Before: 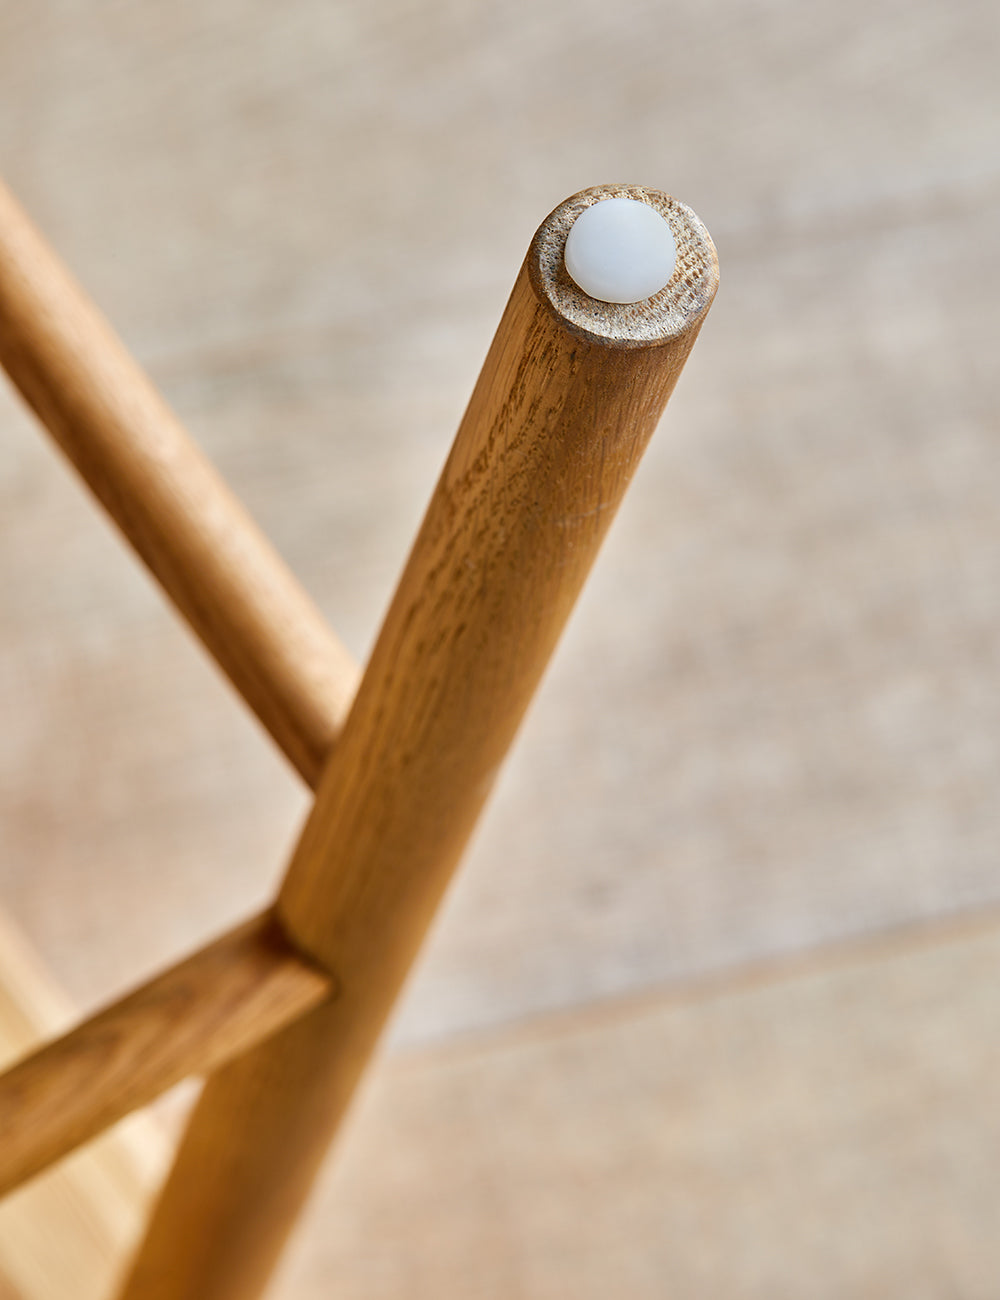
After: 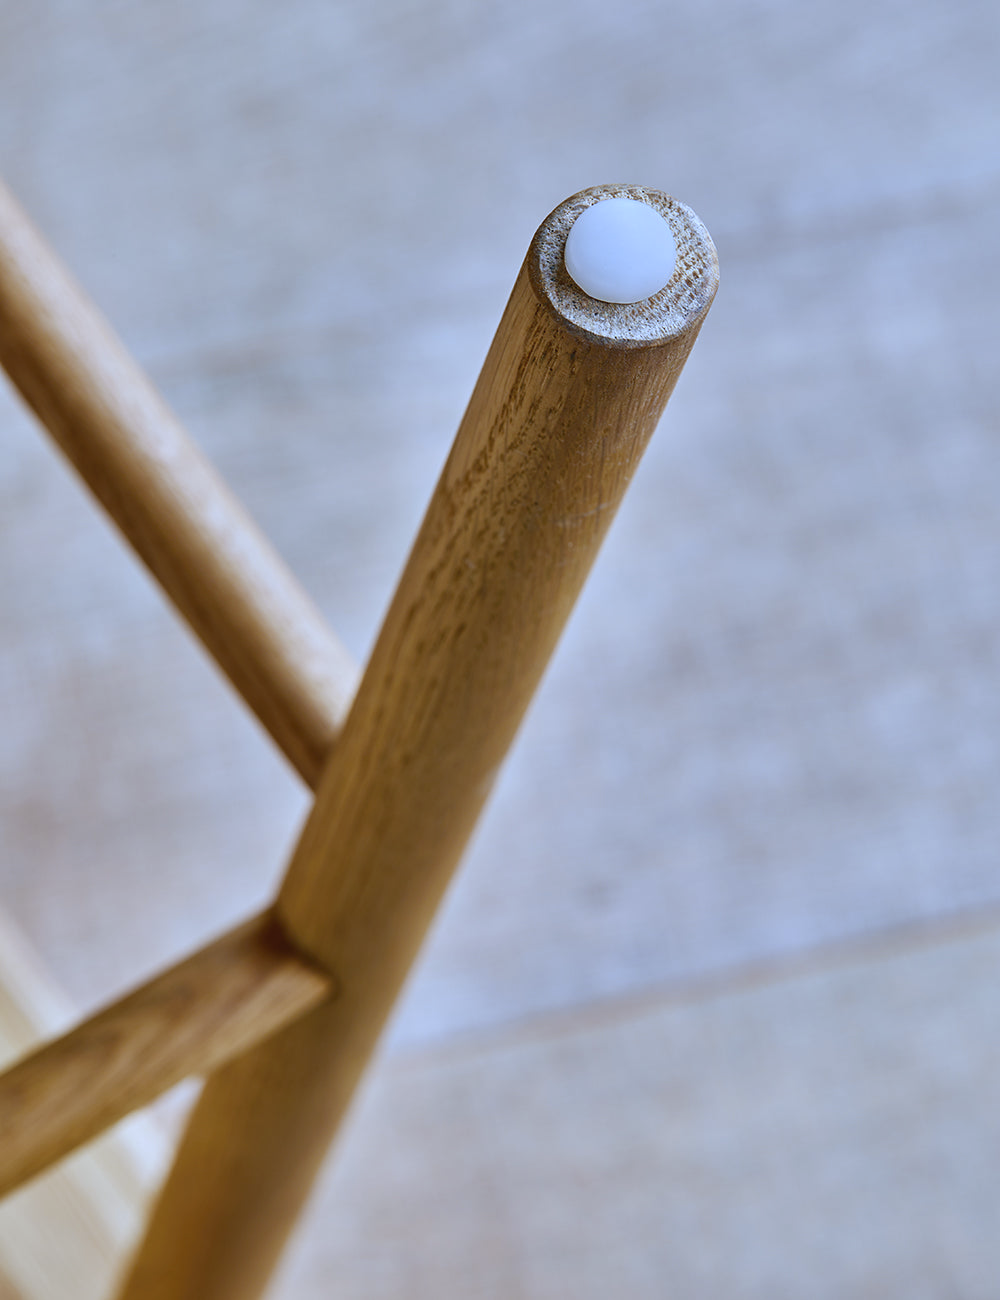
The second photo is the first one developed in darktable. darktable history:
contrast brightness saturation: contrast -0.08, brightness -0.04, saturation -0.11
white balance: red 0.871, blue 1.249
